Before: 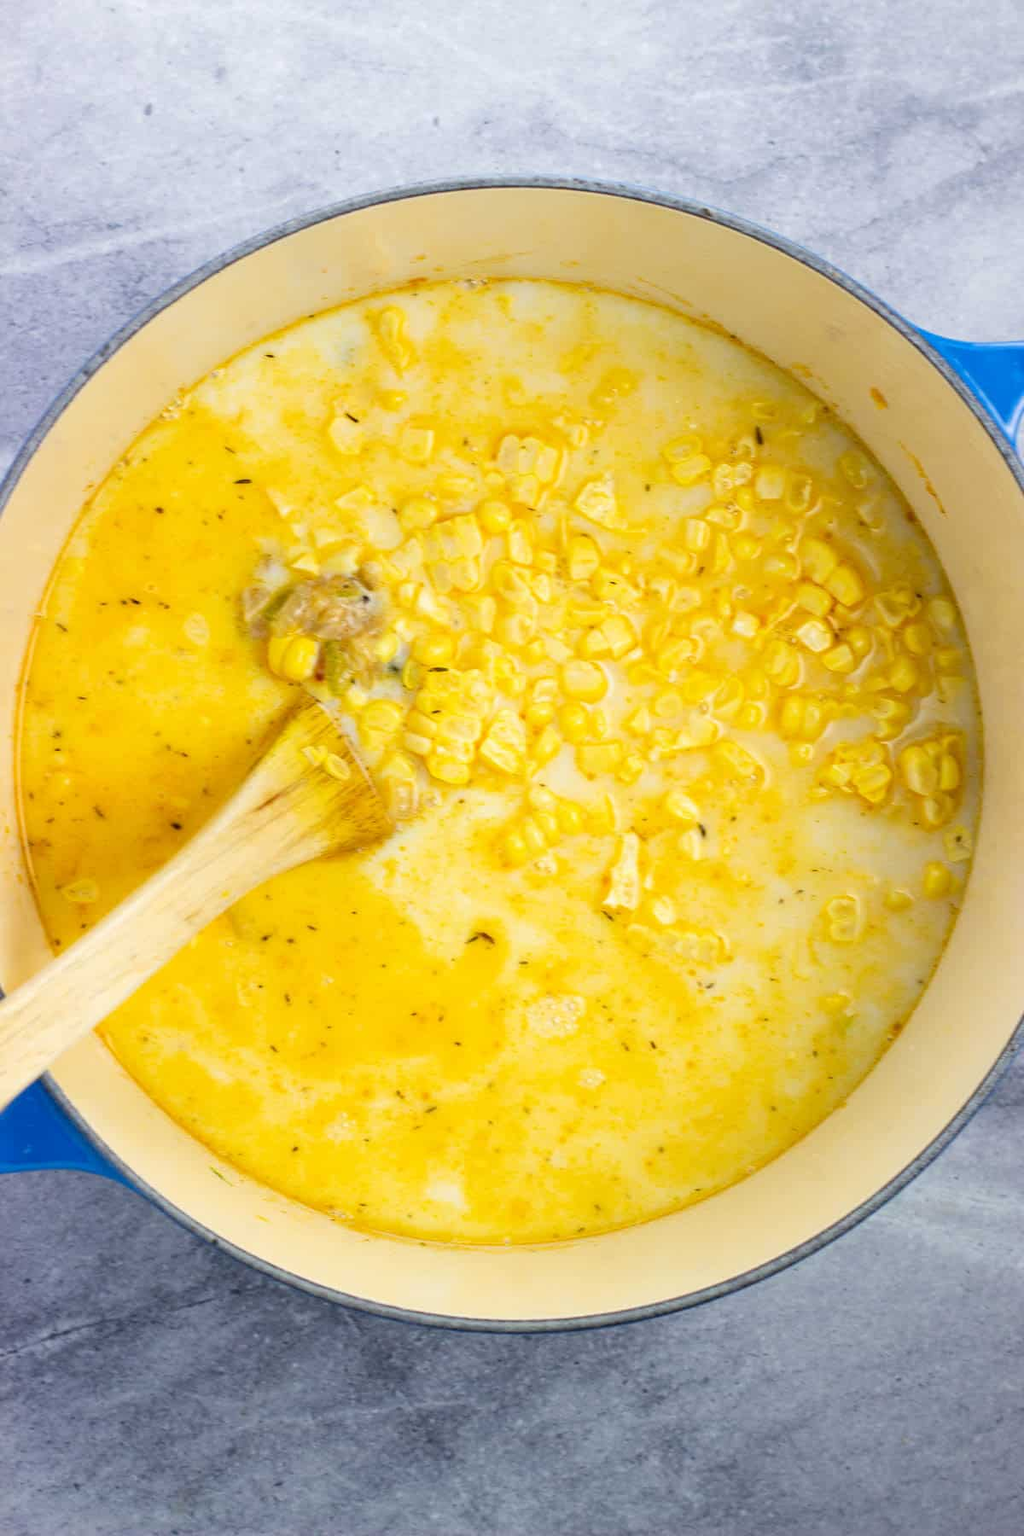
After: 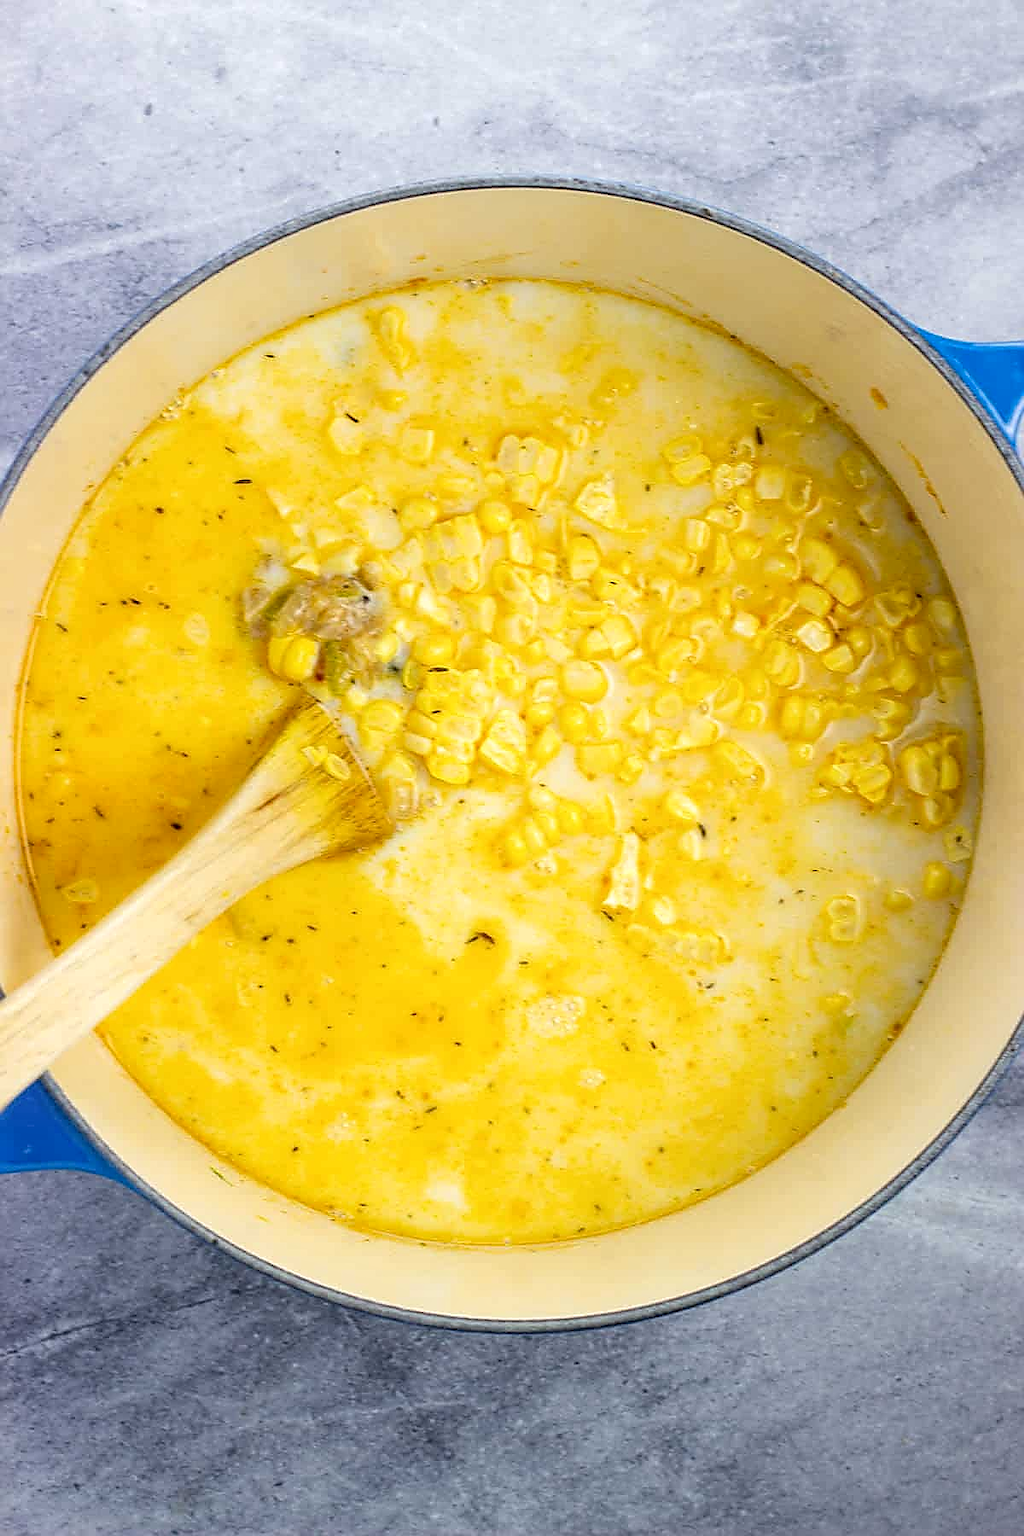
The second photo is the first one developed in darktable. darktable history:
local contrast: on, module defaults
sharpen: radius 1.4, amount 1.25, threshold 0.7
